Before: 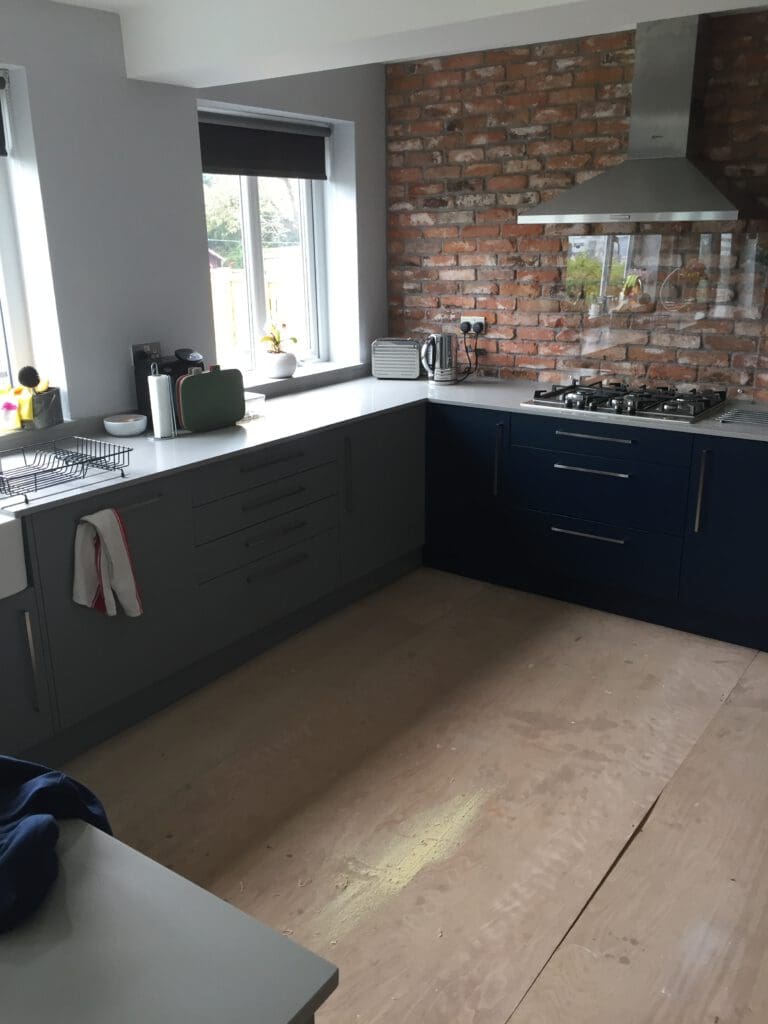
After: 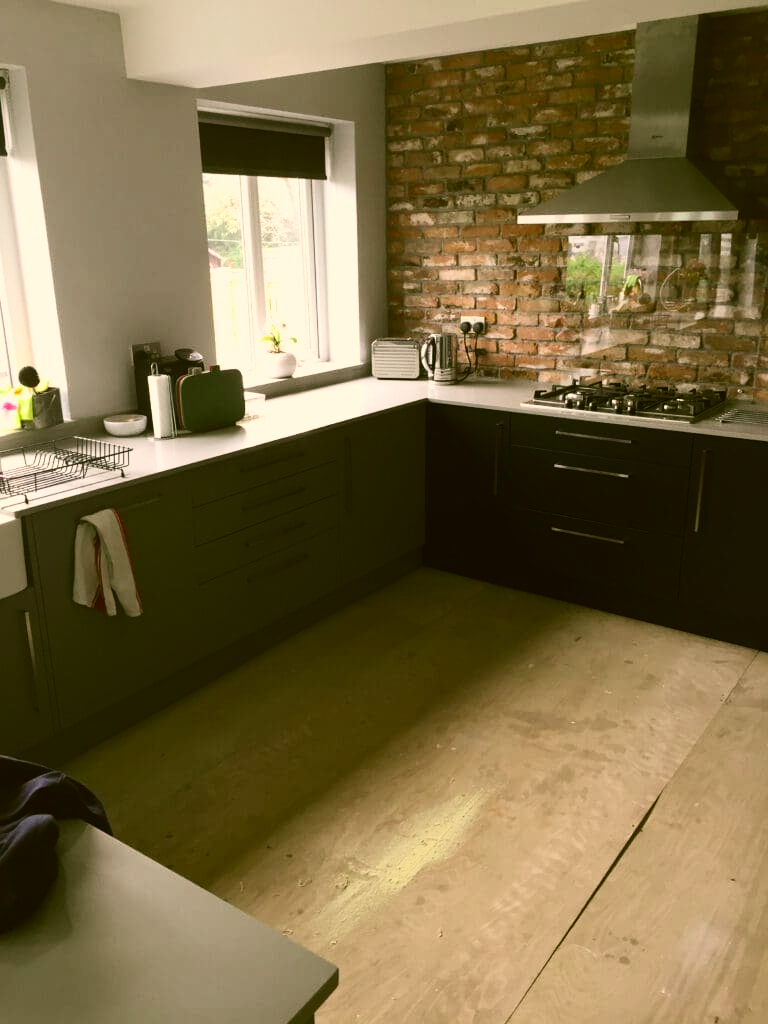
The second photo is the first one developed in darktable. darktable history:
color zones: curves: ch2 [(0, 0.5) (0.143, 0.517) (0.286, 0.571) (0.429, 0.522) (0.571, 0.5) (0.714, 0.5) (0.857, 0.5) (1, 0.5)]
contrast brightness saturation: contrast 0.24, brightness 0.09
color correction: highlights a* 8.98, highlights b* 15.09, shadows a* -0.49, shadows b* 26.52
